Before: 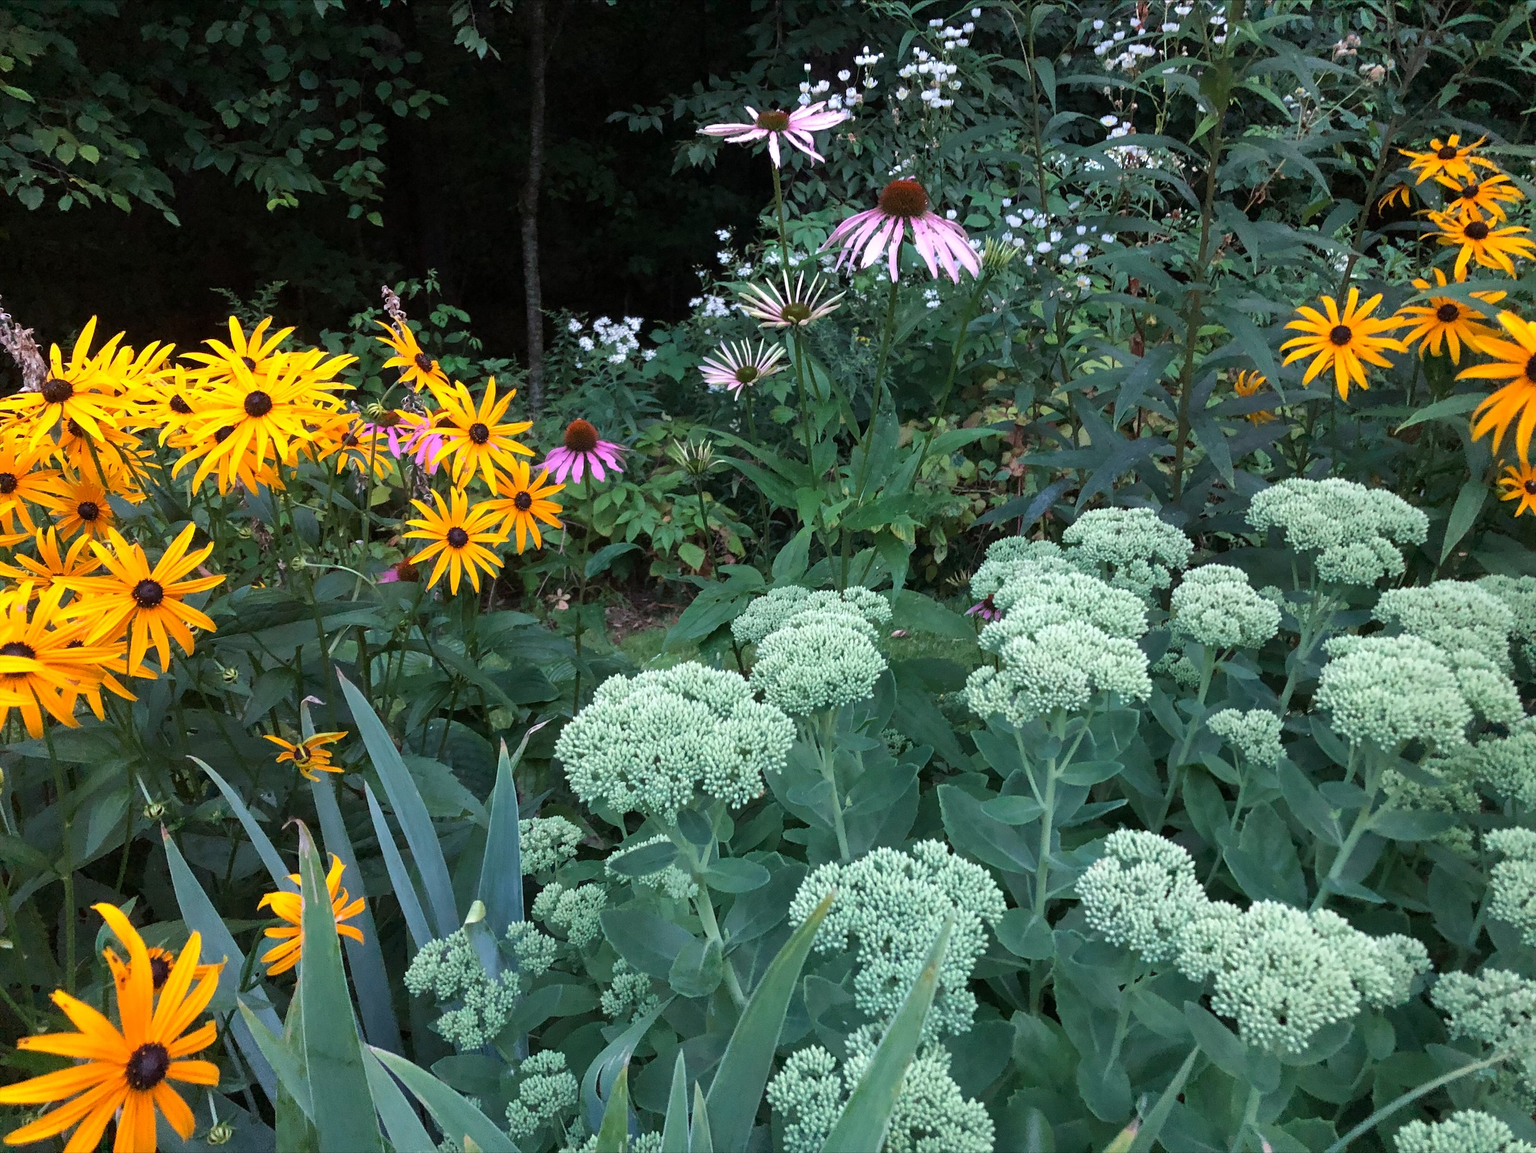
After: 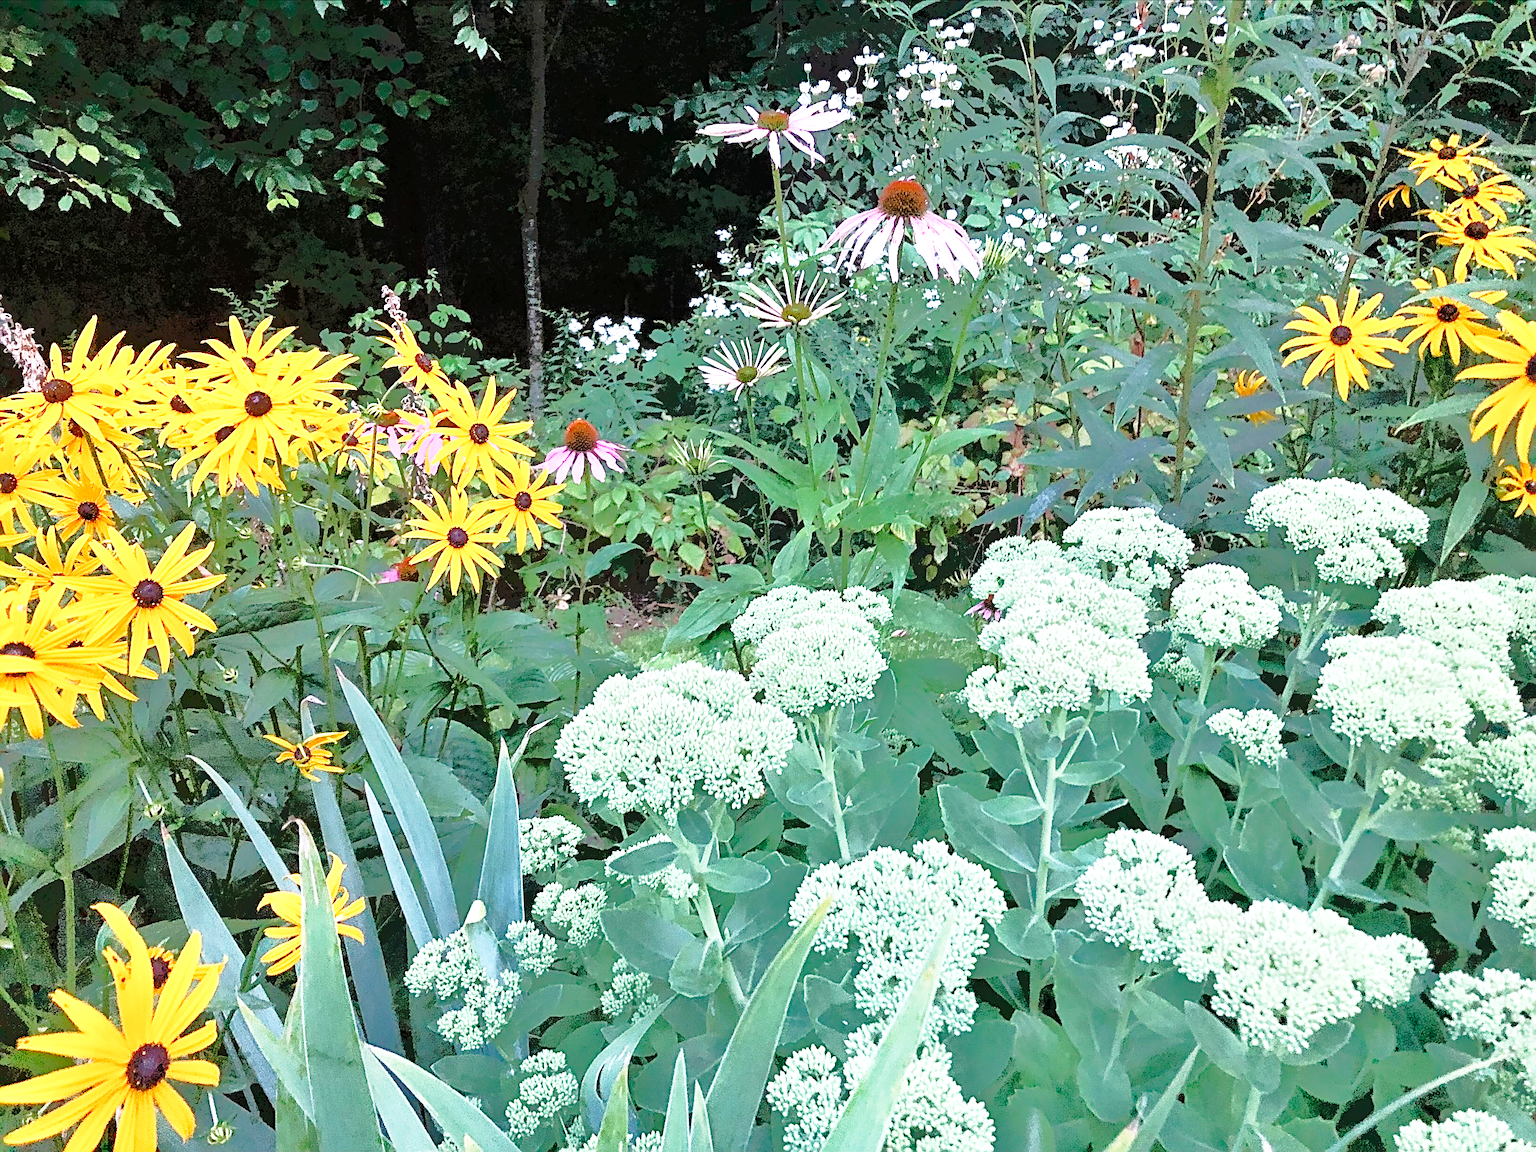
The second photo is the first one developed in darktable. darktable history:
base curve: curves: ch0 [(0, 0) (0.028, 0.03) (0.121, 0.232) (0.46, 0.748) (0.859, 0.968) (1, 1)], preserve colors none
sharpen: radius 2.534, amount 0.63
exposure: exposure 1 EV, compensate highlight preservation false
tone equalizer: -7 EV -0.632 EV, -6 EV 1.03 EV, -5 EV -0.48 EV, -4 EV 0.429 EV, -3 EV 0.407 EV, -2 EV 0.123 EV, -1 EV -0.173 EV, +0 EV -0.406 EV, mask exposure compensation -0.485 EV
